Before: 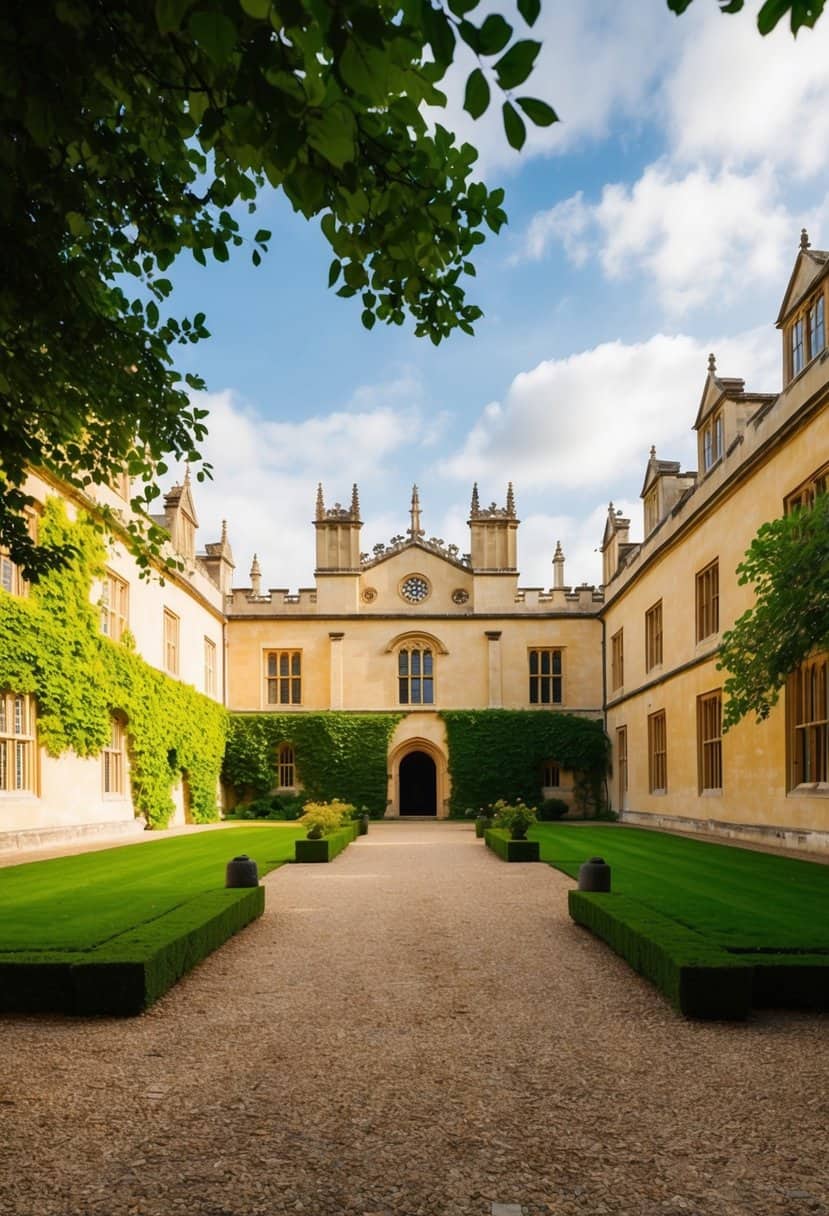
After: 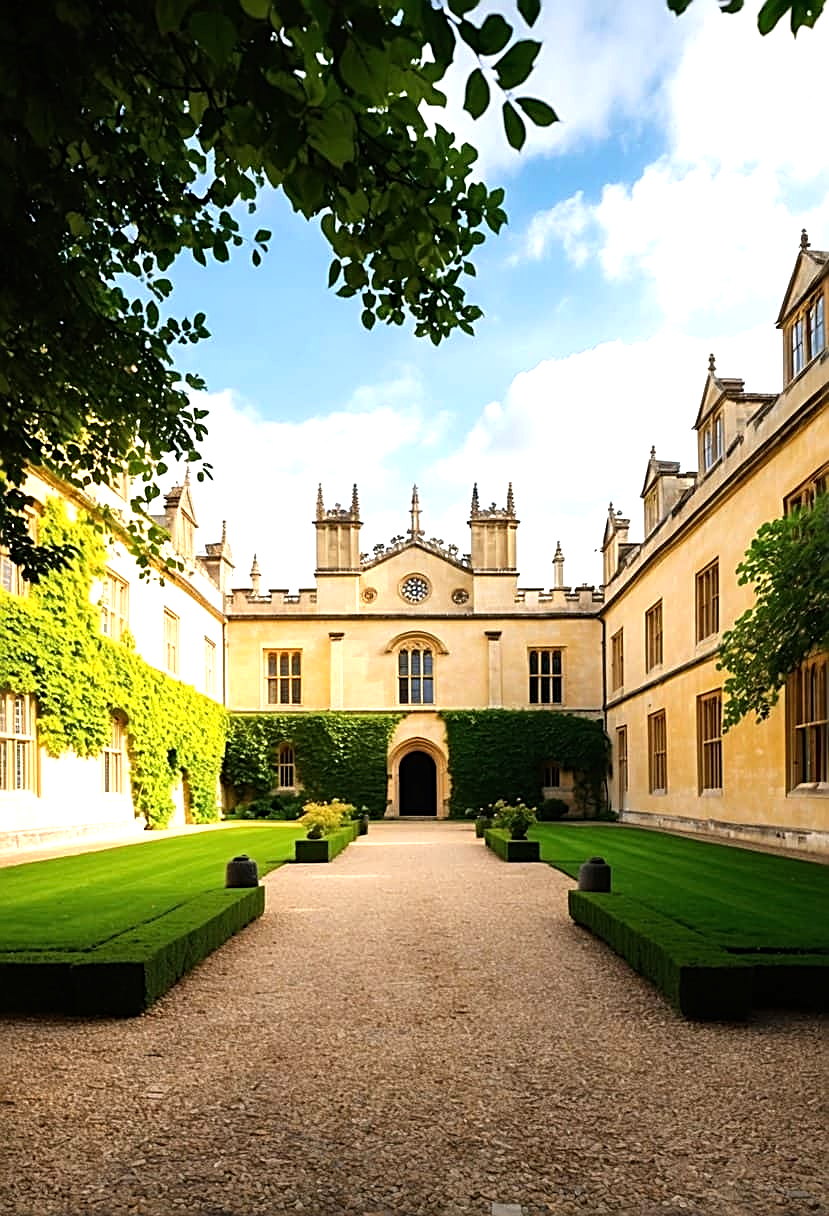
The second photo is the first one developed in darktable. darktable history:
tone equalizer: -8 EV -0.735 EV, -7 EV -0.675 EV, -6 EV -0.561 EV, -5 EV -0.368 EV, -3 EV 0.399 EV, -2 EV 0.6 EV, -1 EV 0.696 EV, +0 EV 0.755 EV, mask exposure compensation -0.503 EV
sharpen: radius 2.66, amount 0.662
